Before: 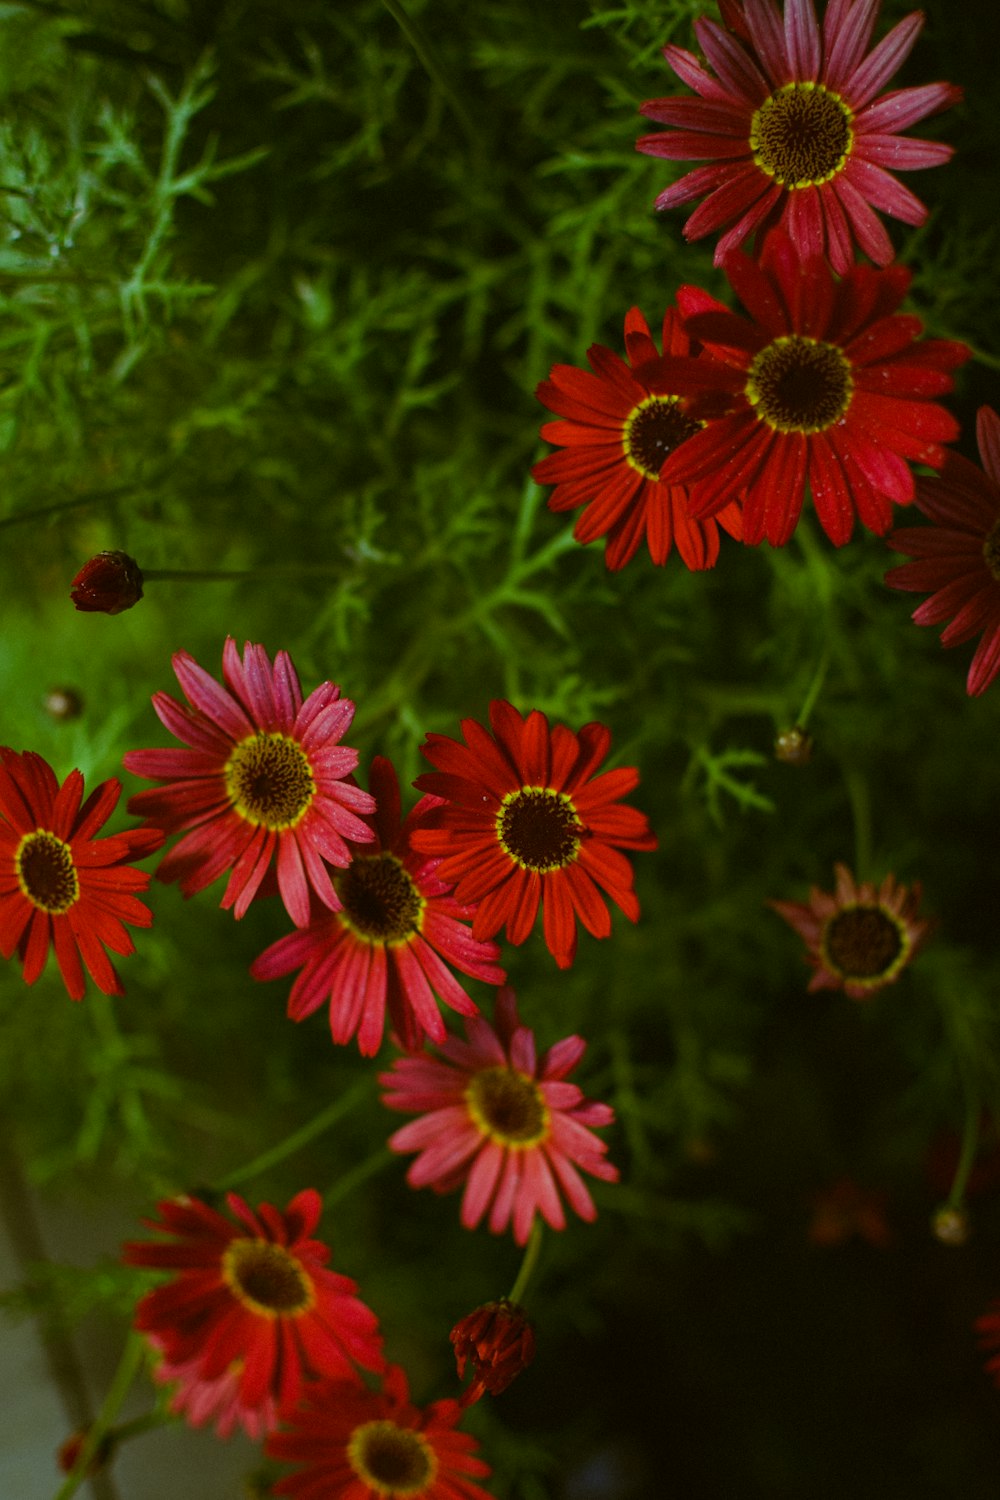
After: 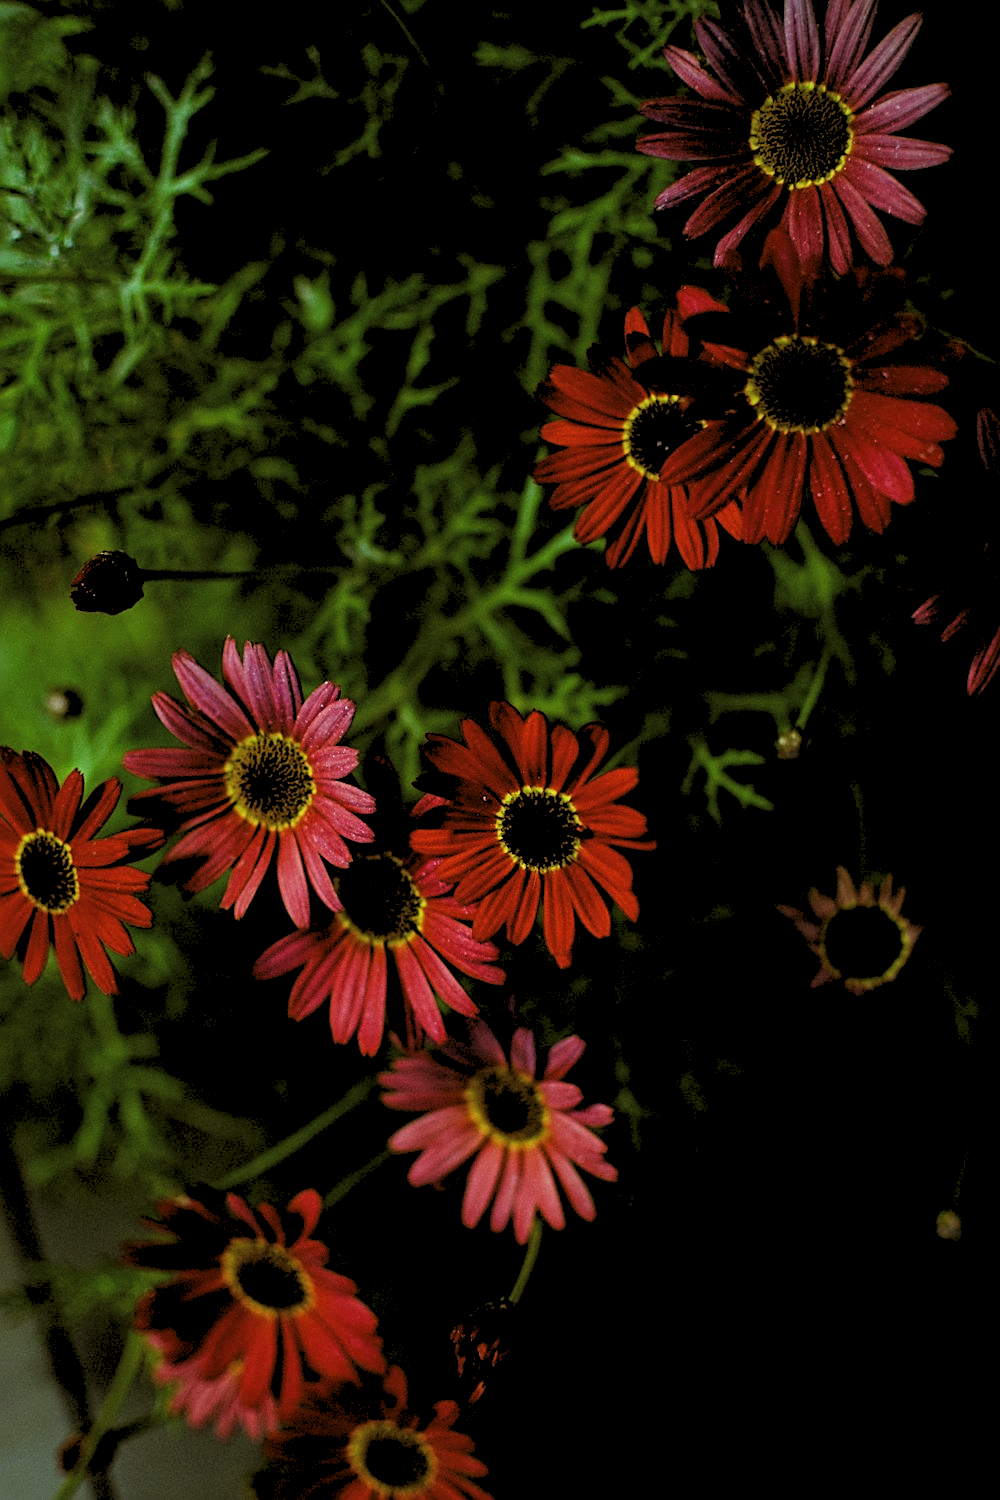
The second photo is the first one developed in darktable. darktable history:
sharpen: on, module defaults
rgb levels: levels [[0.027, 0.429, 0.996], [0, 0.5, 1], [0, 0.5, 1]]
levels: mode automatic, black 8.58%, gray 59.42%, levels [0, 0.445, 1]
